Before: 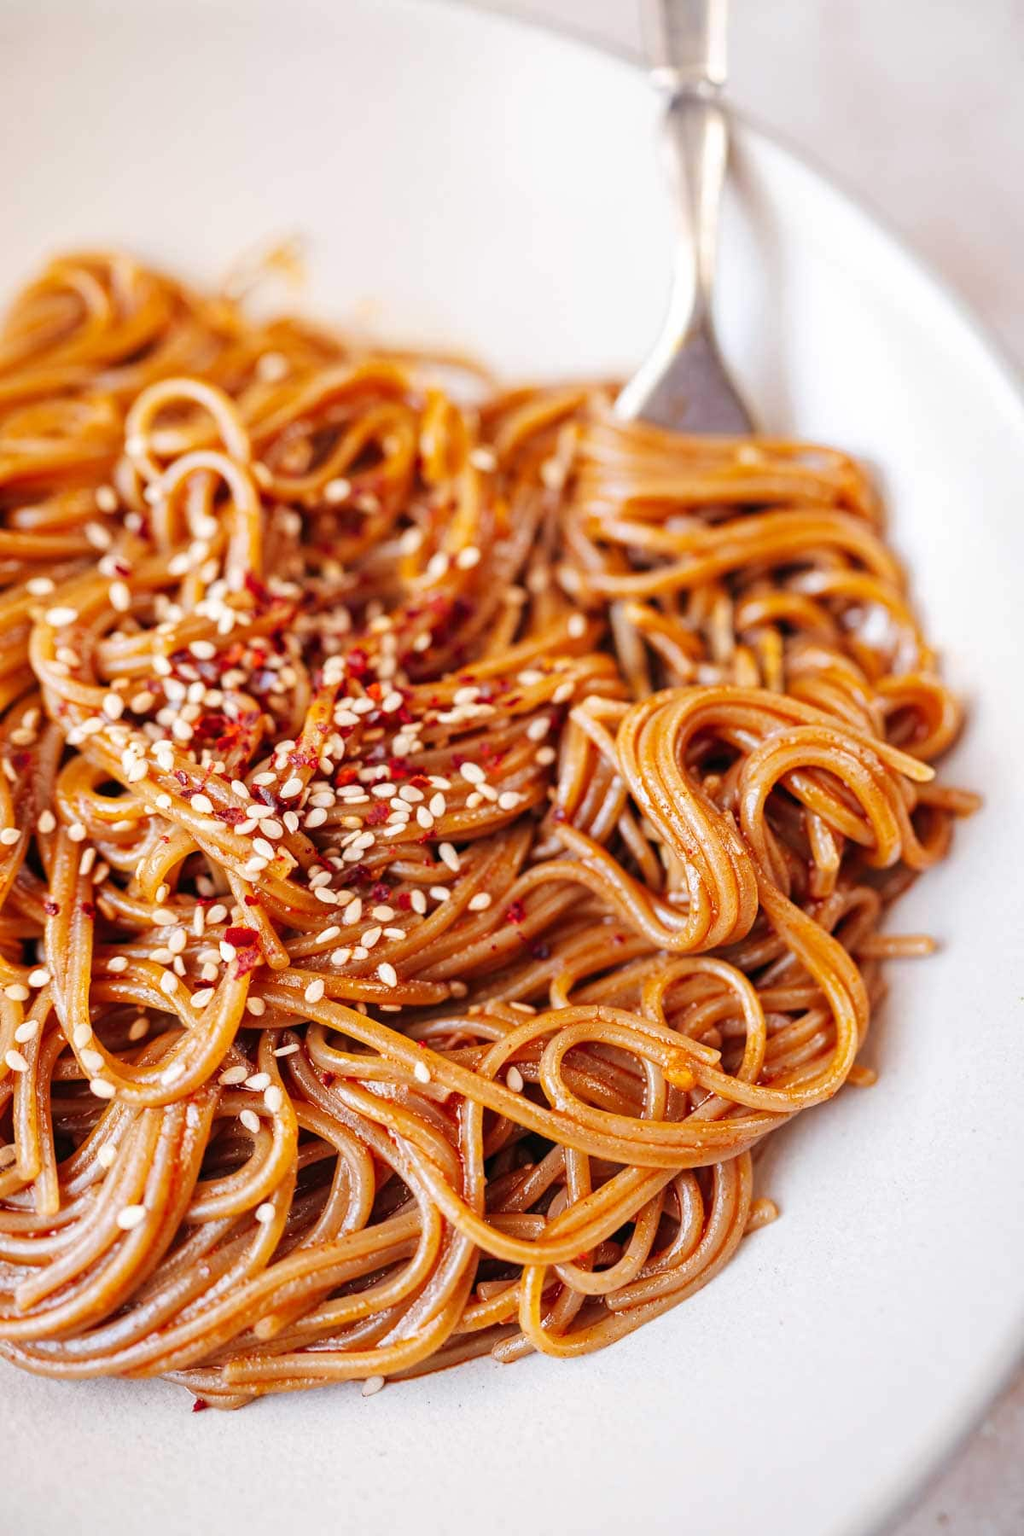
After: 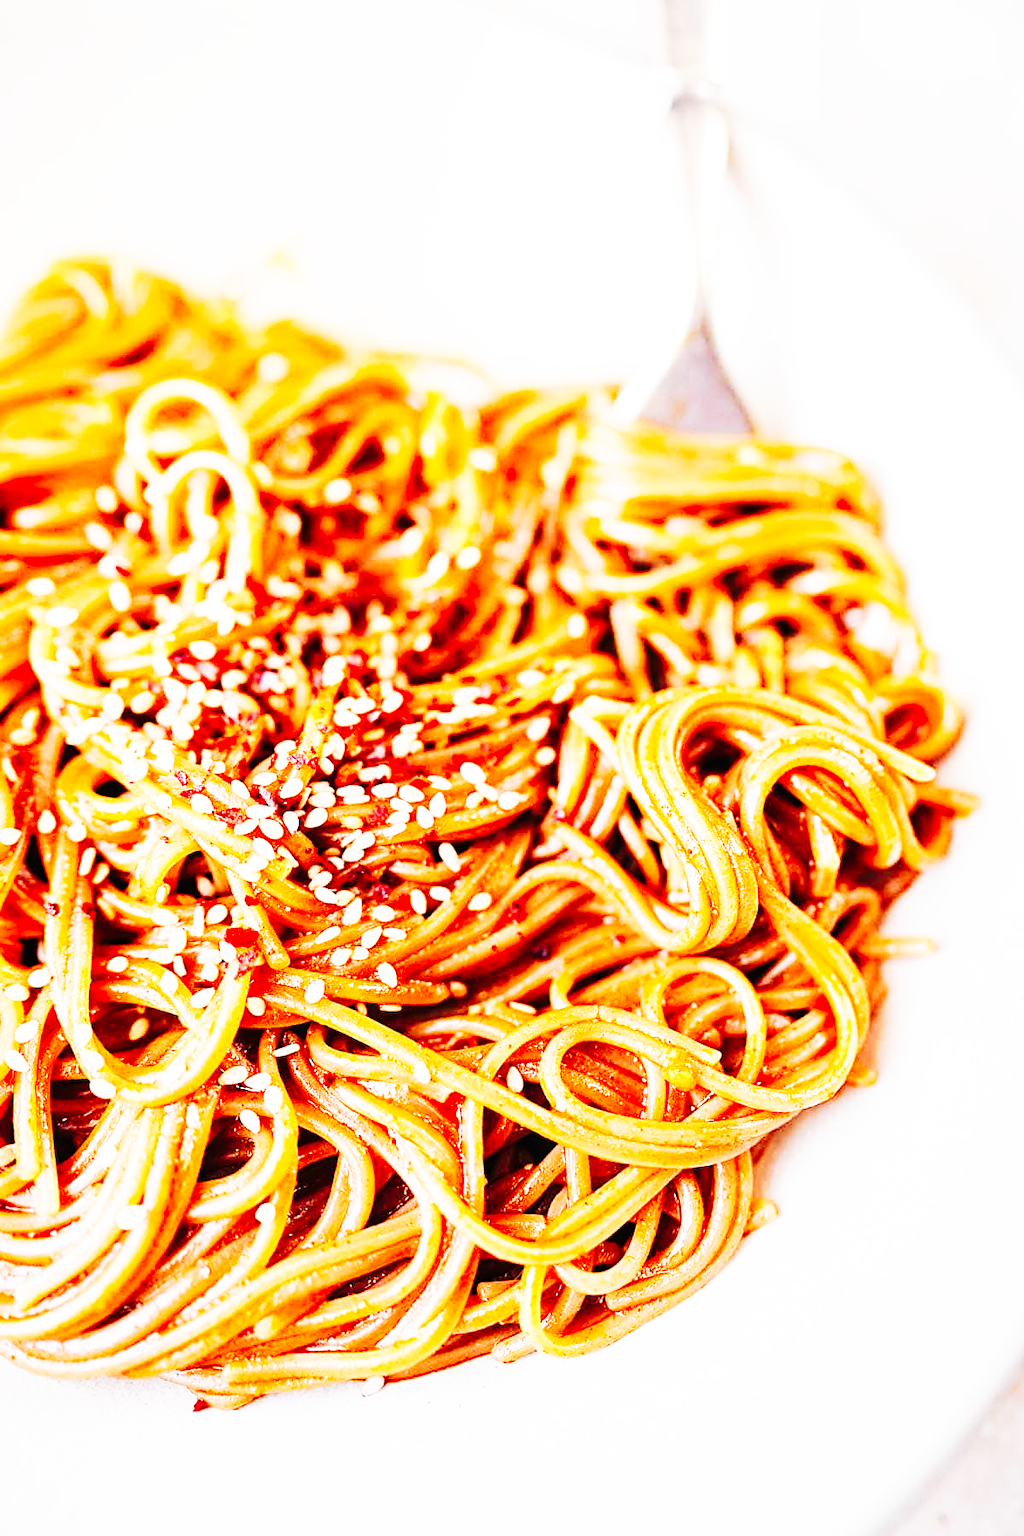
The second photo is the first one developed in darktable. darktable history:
base curve: curves: ch0 [(0, 0) (0.007, 0.004) (0.027, 0.03) (0.046, 0.07) (0.207, 0.54) (0.442, 0.872) (0.673, 0.972) (1, 1)], preserve colors none
tone curve: curves: ch0 [(0, 0) (0.003, 0.005) (0.011, 0.013) (0.025, 0.027) (0.044, 0.044) (0.069, 0.06) (0.1, 0.081) (0.136, 0.114) (0.177, 0.16) (0.224, 0.211) (0.277, 0.277) (0.335, 0.354) (0.399, 0.435) (0.468, 0.538) (0.543, 0.626) (0.623, 0.708) (0.709, 0.789) (0.801, 0.867) (0.898, 0.935) (1, 1)], preserve colors none
sharpen: on, module defaults
